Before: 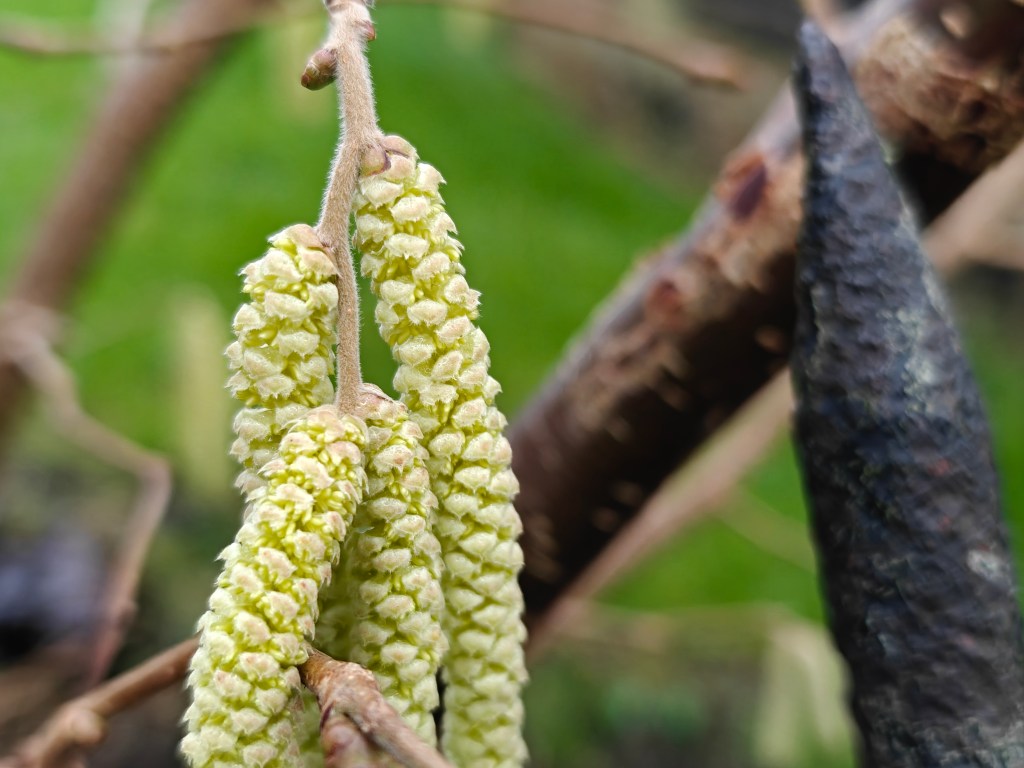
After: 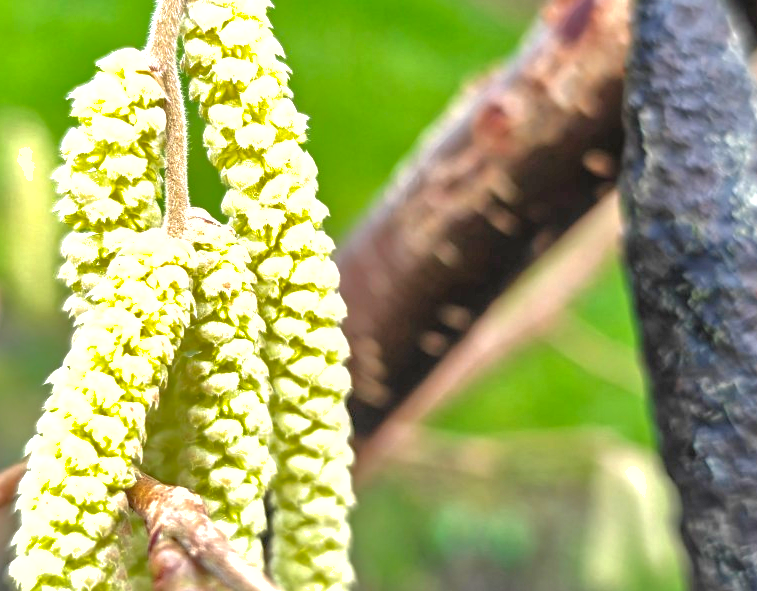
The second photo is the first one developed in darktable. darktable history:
tone equalizer: -7 EV 0.155 EV, -6 EV 0.582 EV, -5 EV 1.16 EV, -4 EV 1.35 EV, -3 EV 1.14 EV, -2 EV 0.6 EV, -1 EV 0.168 EV, mask exposure compensation -0.492 EV
shadows and highlights: on, module defaults
local contrast: on, module defaults
exposure: black level correction 0, exposure 1.098 EV, compensate highlight preservation false
crop: left 16.862%, top 23.038%, right 9.14%
